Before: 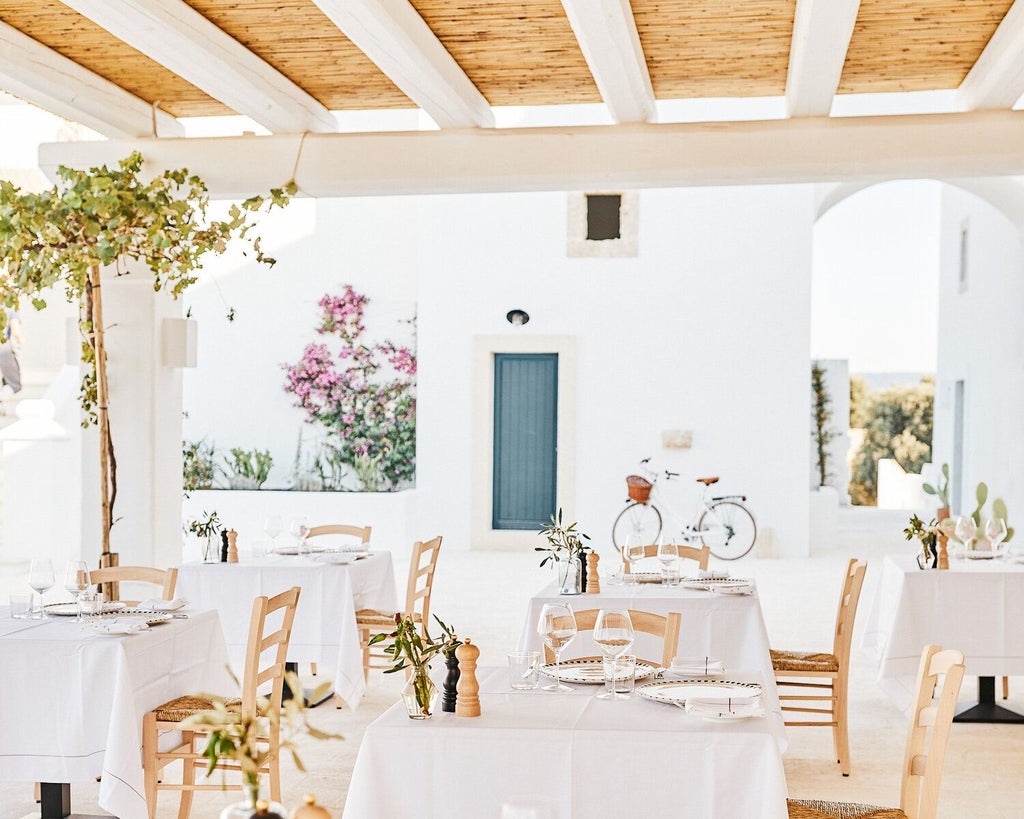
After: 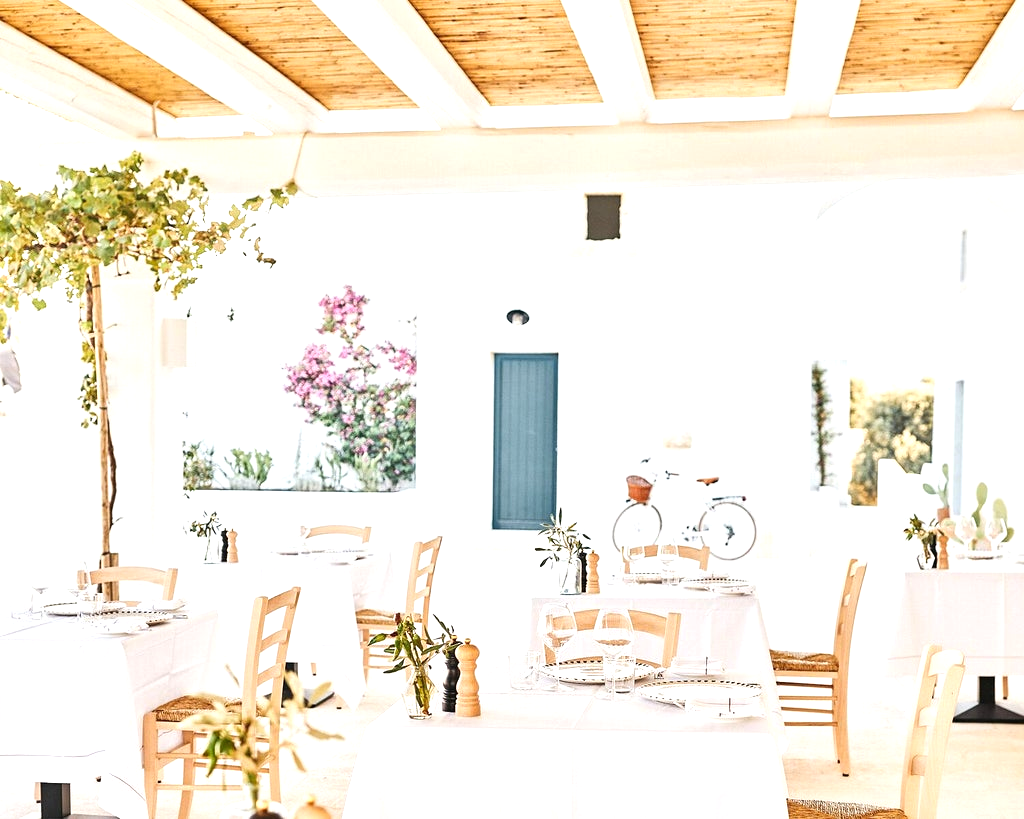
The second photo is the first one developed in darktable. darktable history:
levels: levels [0, 0.43, 0.859]
